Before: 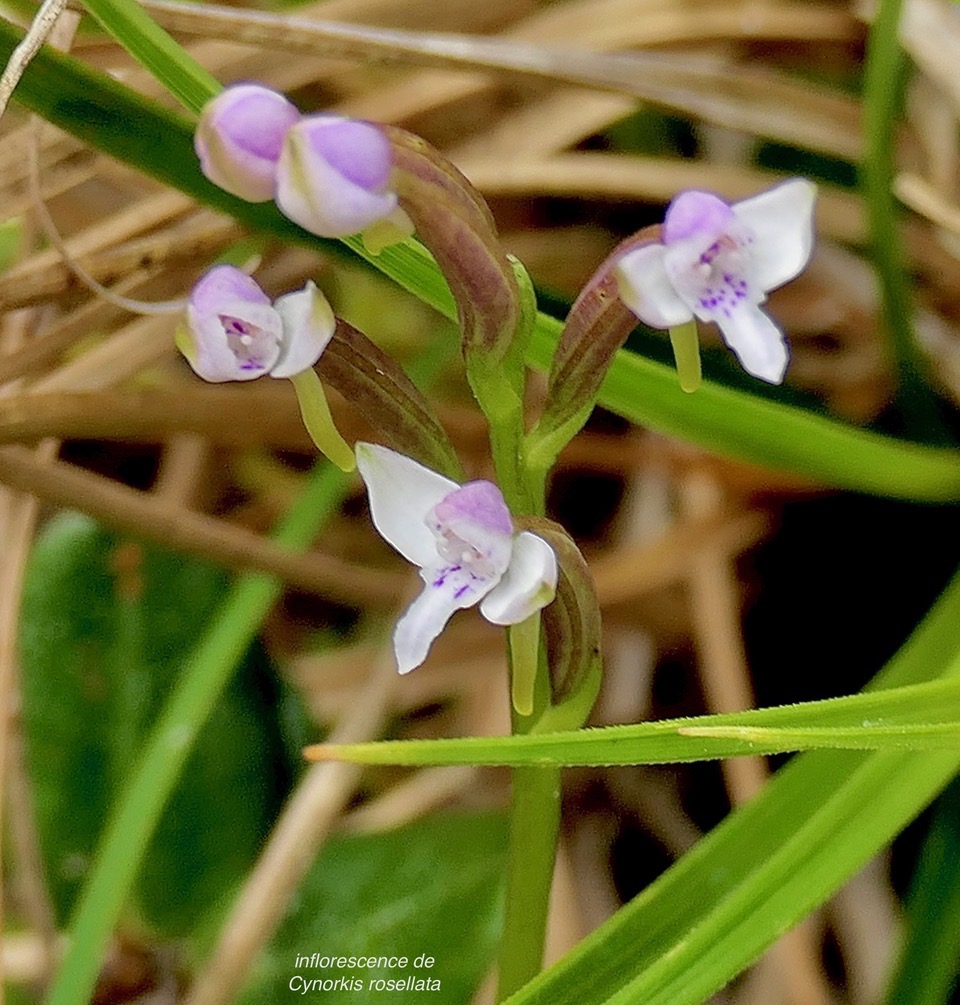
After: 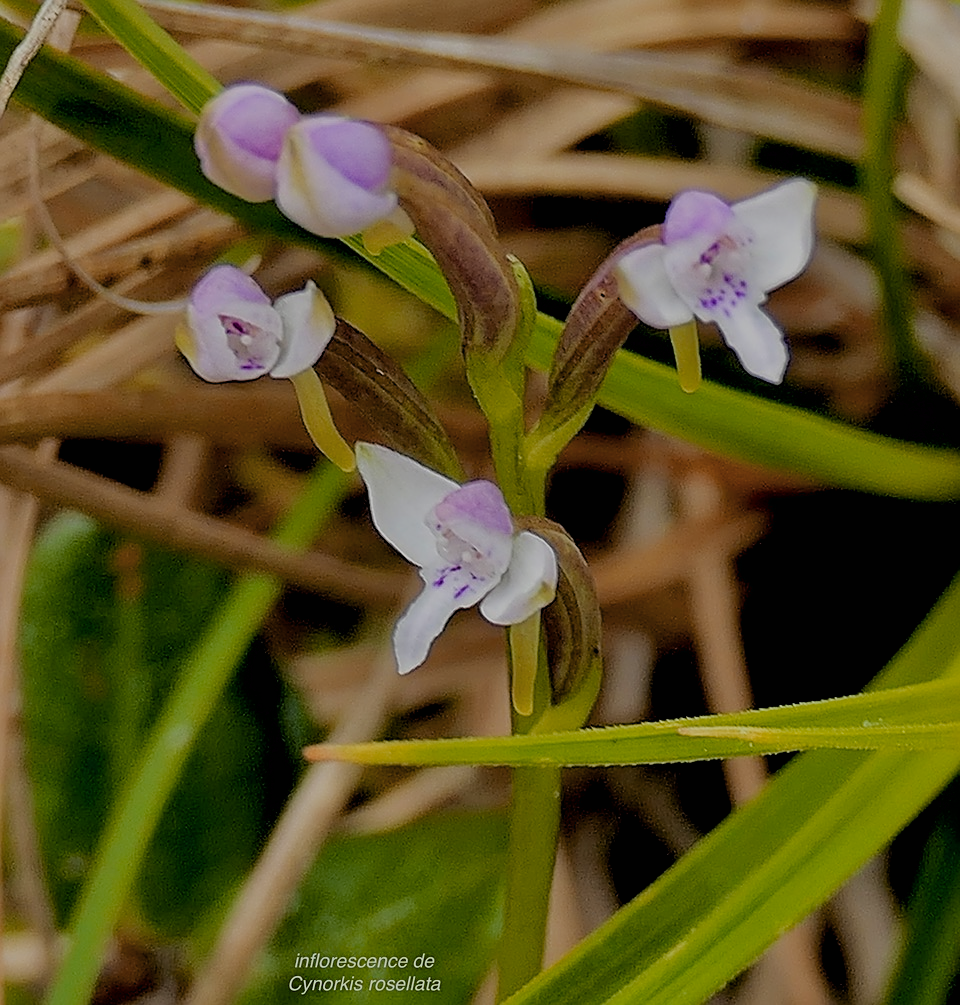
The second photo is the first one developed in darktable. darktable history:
exposure: exposure -0.596 EV, compensate highlight preservation false
sharpen: amount 0.497
filmic rgb: black relative exposure -7.65 EV, white relative exposure 4.56 EV, hardness 3.61
color zones: curves: ch1 [(0, 0.455) (0.063, 0.455) (0.286, 0.495) (0.429, 0.5) (0.571, 0.5) (0.714, 0.5) (0.857, 0.5) (1, 0.455)]; ch2 [(0, 0.532) (0.063, 0.521) (0.233, 0.447) (0.429, 0.489) (0.571, 0.5) (0.714, 0.5) (0.857, 0.5) (1, 0.532)]
levels: levels [0, 0.498, 0.996]
